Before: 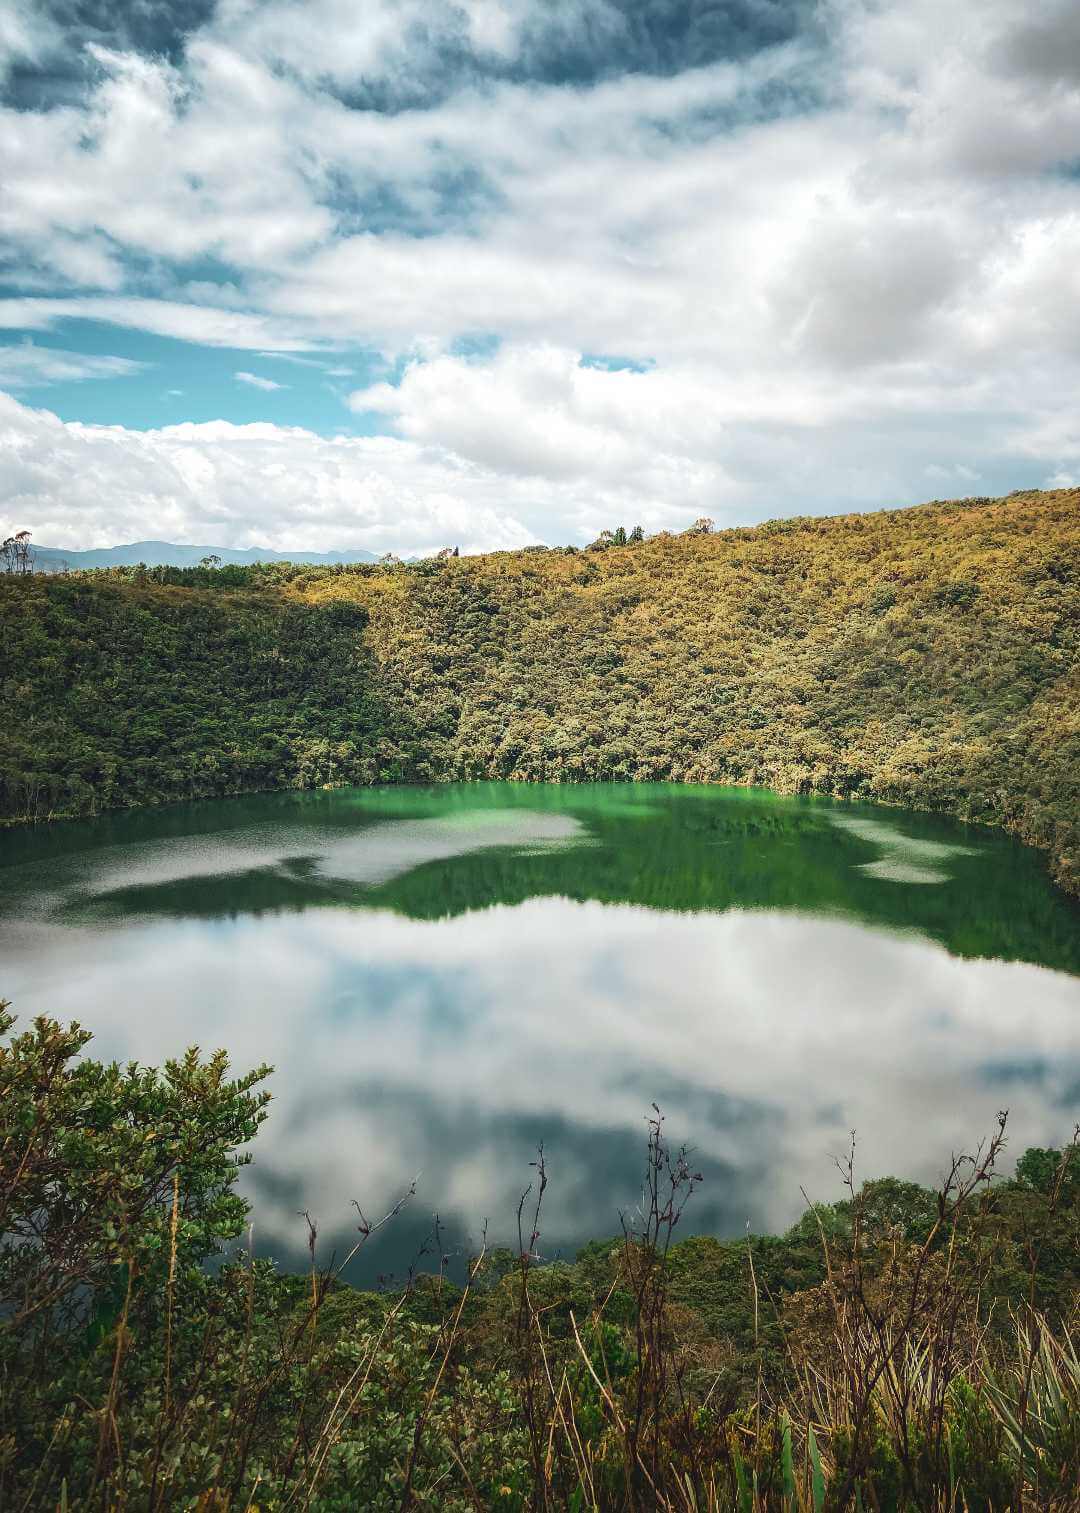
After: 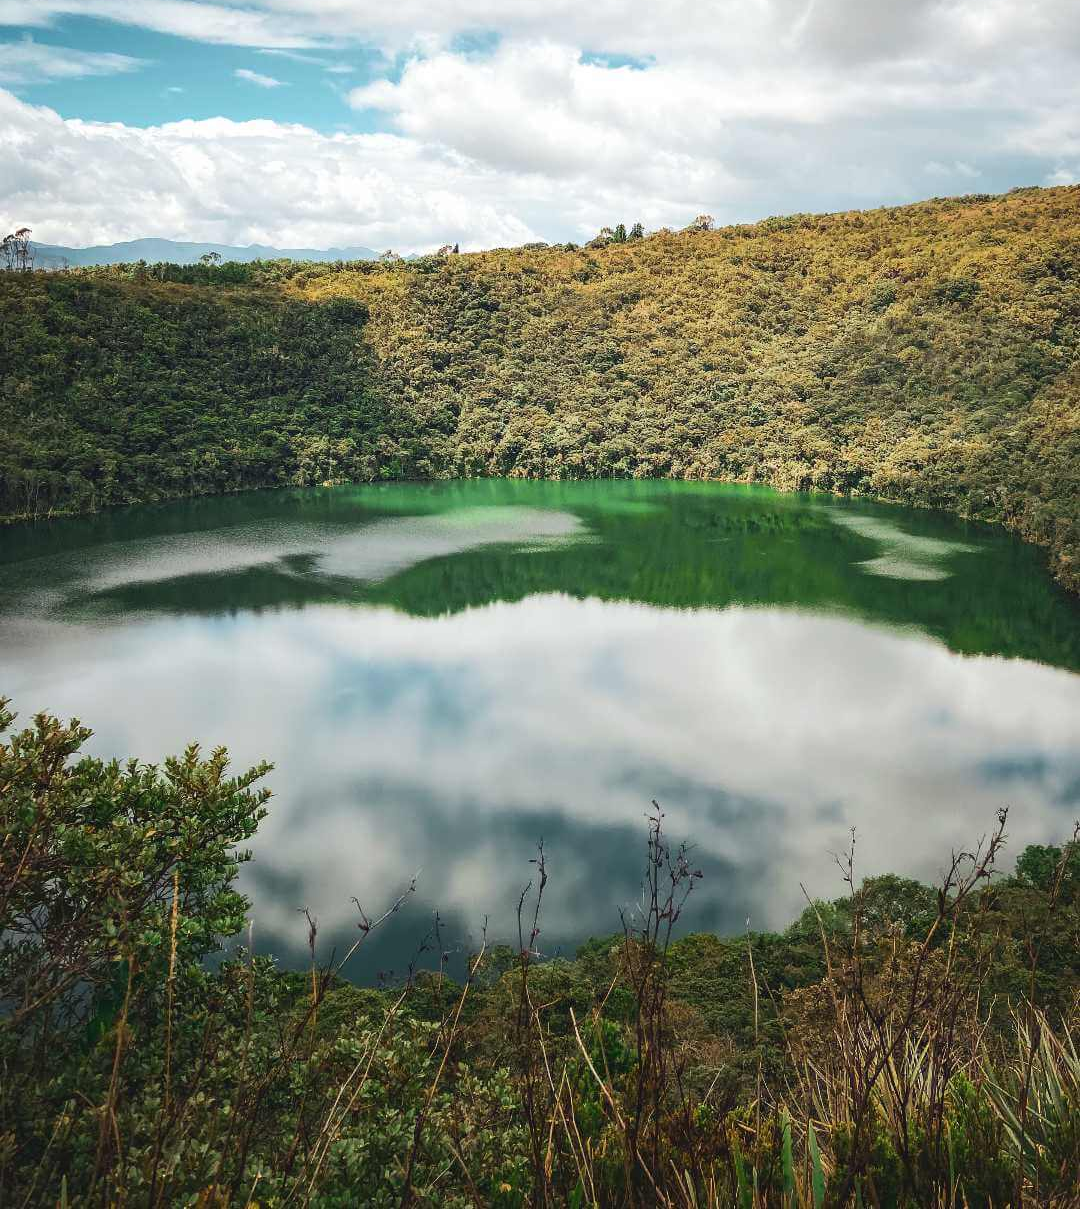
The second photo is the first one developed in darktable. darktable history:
crop and rotate: top 20.088%
